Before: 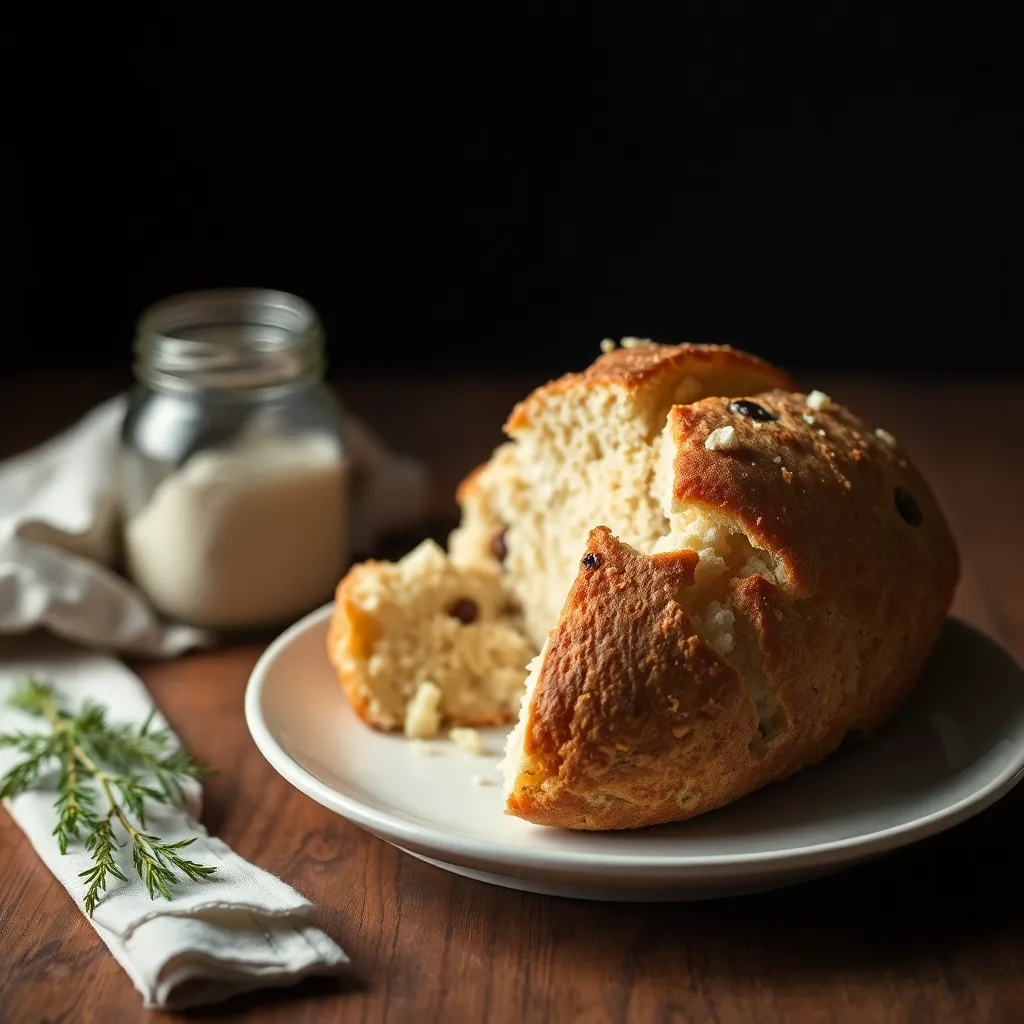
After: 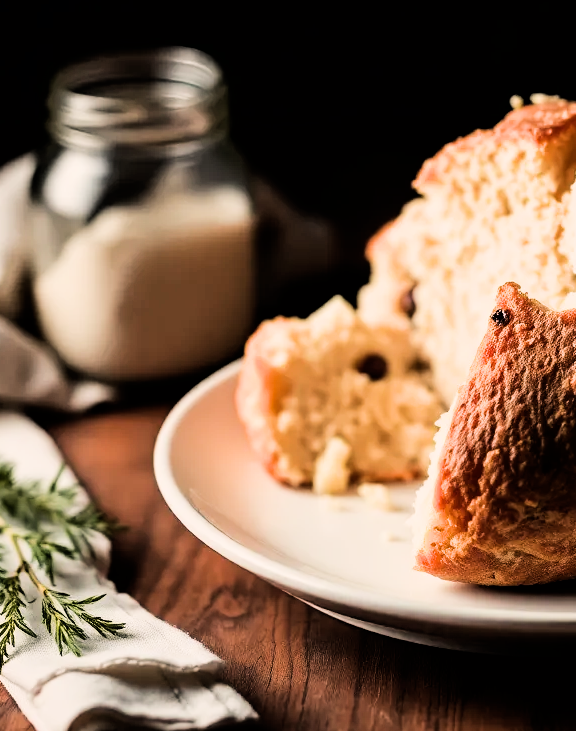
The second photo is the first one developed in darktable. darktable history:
filmic rgb: black relative exposure -5 EV, hardness 2.88, contrast 1.3, highlights saturation mix -30%
white balance: red 1.127, blue 0.943
tone equalizer: -8 EV -0.75 EV, -7 EV -0.7 EV, -6 EV -0.6 EV, -5 EV -0.4 EV, -3 EV 0.4 EV, -2 EV 0.6 EV, -1 EV 0.7 EV, +0 EV 0.75 EV, edges refinement/feathering 500, mask exposure compensation -1.57 EV, preserve details no
crop: left 8.966%, top 23.852%, right 34.699%, bottom 4.703%
